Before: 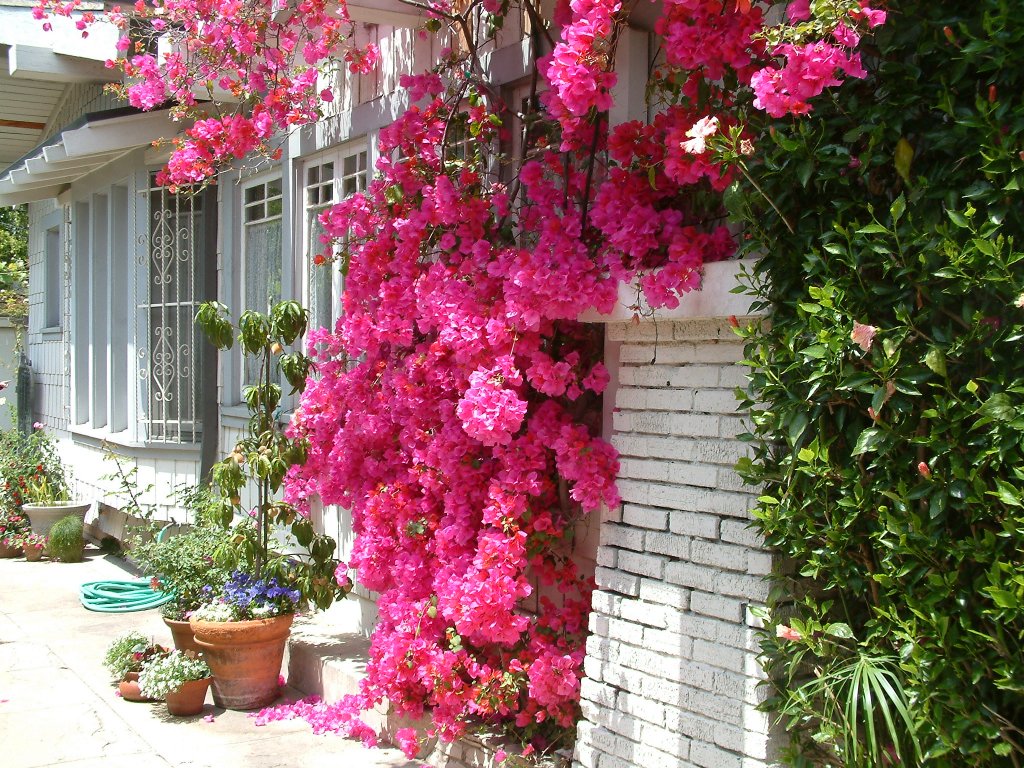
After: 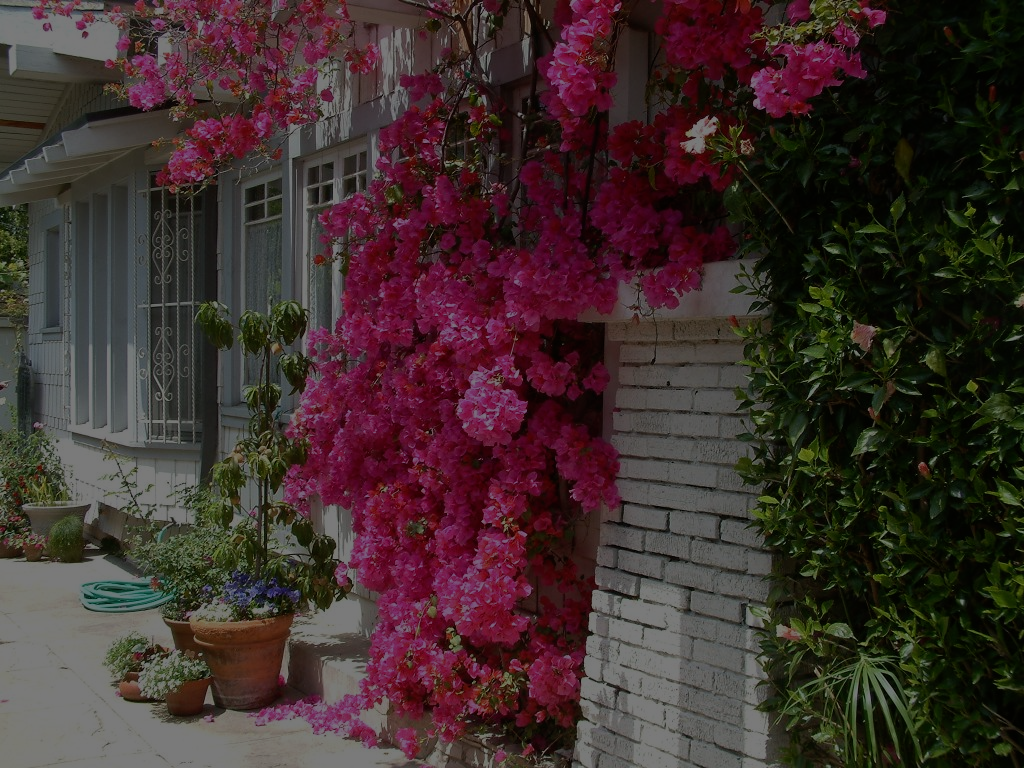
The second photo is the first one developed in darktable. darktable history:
exposure: exposure -2.359 EV, compensate highlight preservation false
